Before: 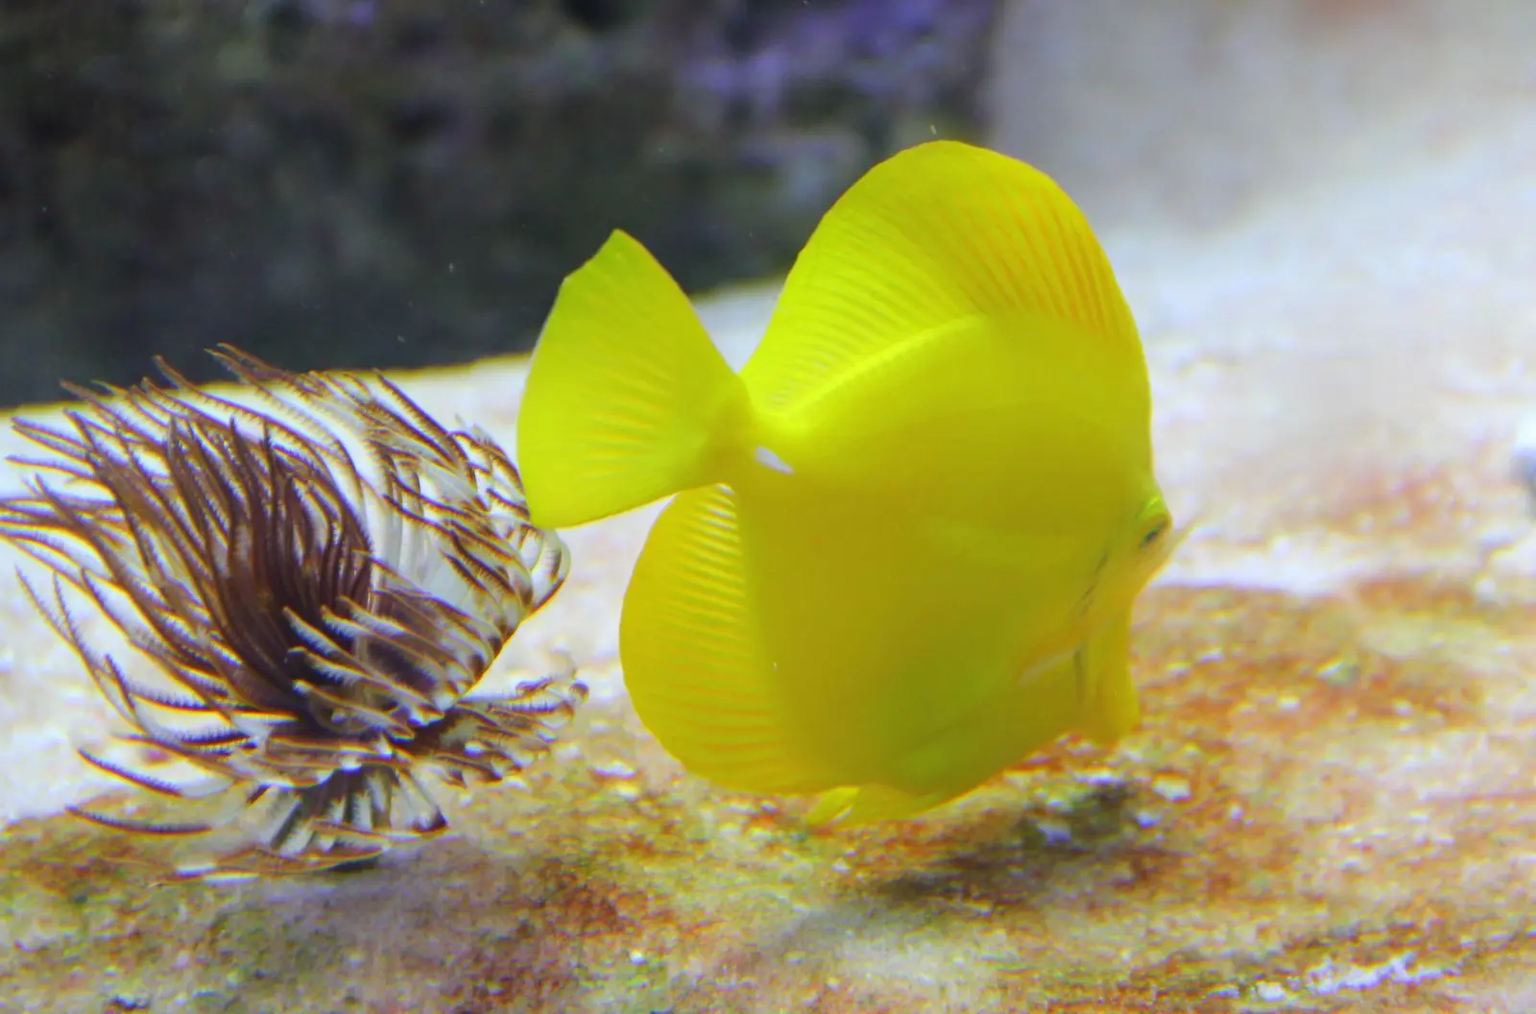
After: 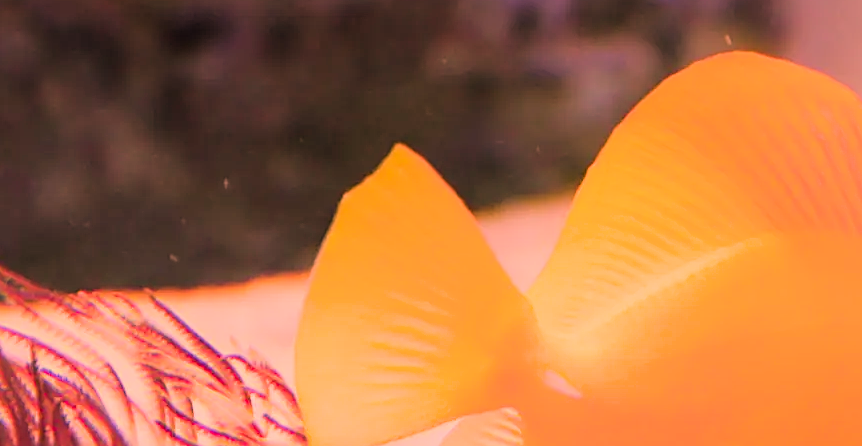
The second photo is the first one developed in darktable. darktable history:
sharpen: on, module defaults
color zones: curves: ch1 [(0.239, 0.552) (0.75, 0.5)]; ch2 [(0.25, 0.462) (0.749, 0.457)], mix 25.94%
exposure: exposure 0.669 EV, compensate highlight preservation false
white balance: red 1.467, blue 0.684
crop: left 15.306%, top 9.065%, right 30.789%, bottom 48.638%
color correction: highlights a* 12.23, highlights b* 5.41
filmic rgb: black relative exposure -7.65 EV, white relative exposure 4.56 EV, hardness 3.61, contrast 1.05
graduated density: hue 238.83°, saturation 50%
